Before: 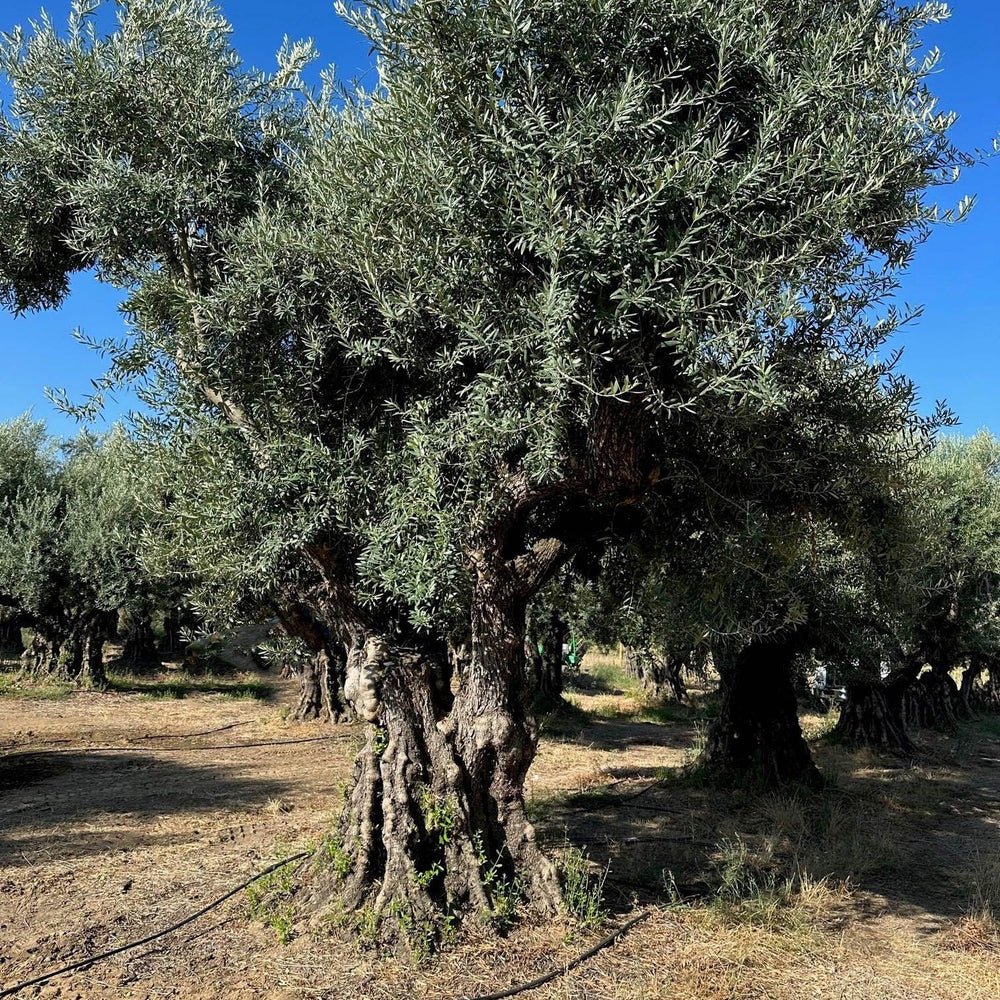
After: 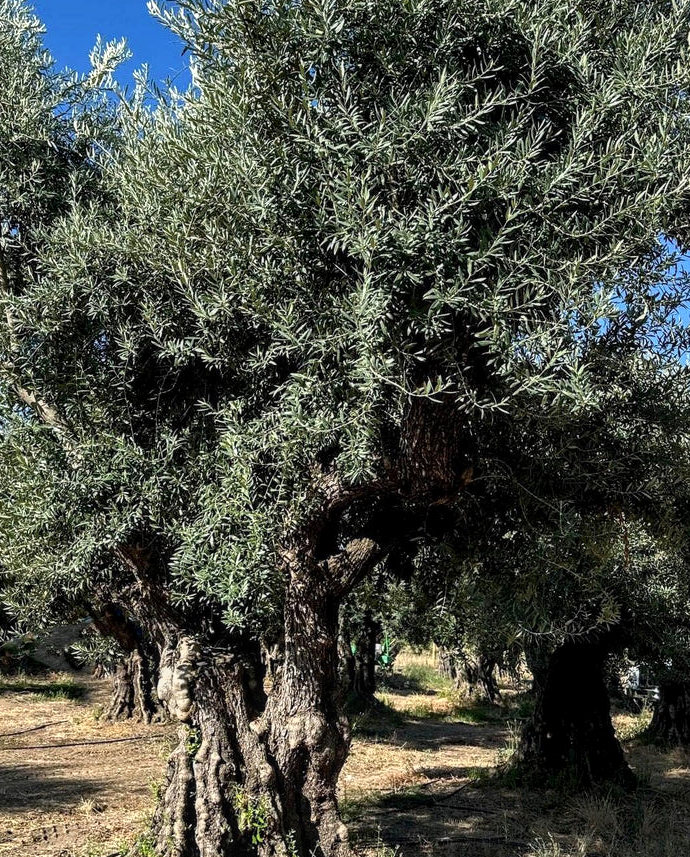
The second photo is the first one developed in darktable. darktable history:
local contrast: on, module defaults
tone curve: curves: ch0 [(0, 0) (0.003, 0.002) (0.011, 0.01) (0.025, 0.022) (0.044, 0.039) (0.069, 0.061) (0.1, 0.088) (0.136, 0.126) (0.177, 0.167) (0.224, 0.211) (0.277, 0.27) (0.335, 0.335) (0.399, 0.407) (0.468, 0.485) (0.543, 0.569) (0.623, 0.659) (0.709, 0.756) (0.801, 0.851) (0.898, 0.961) (1, 1)], color space Lab, independent channels, preserve colors none
tone equalizer: on, module defaults
shadows and highlights: shadows 6.27, soften with gaussian
crop: left 18.709%, right 12.281%, bottom 14.231%
